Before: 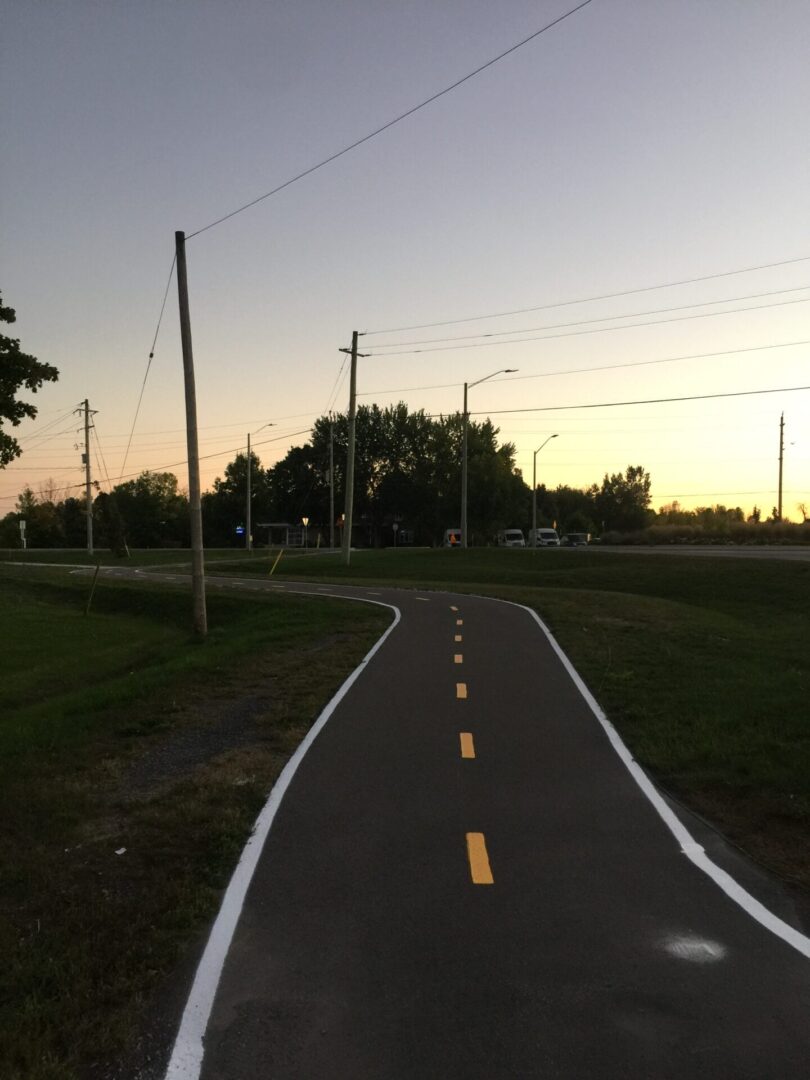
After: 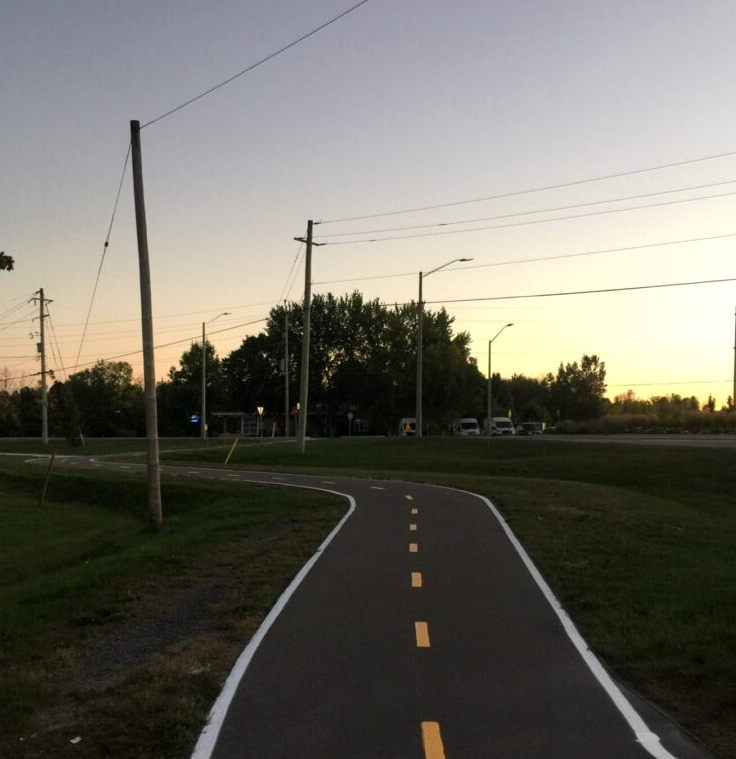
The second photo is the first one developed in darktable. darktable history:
crop: left 5.596%, top 10.314%, right 3.534%, bottom 19.395%
local contrast: highlights 100%, shadows 100%, detail 120%, midtone range 0.2
base curve: exposure shift 0, preserve colors none
